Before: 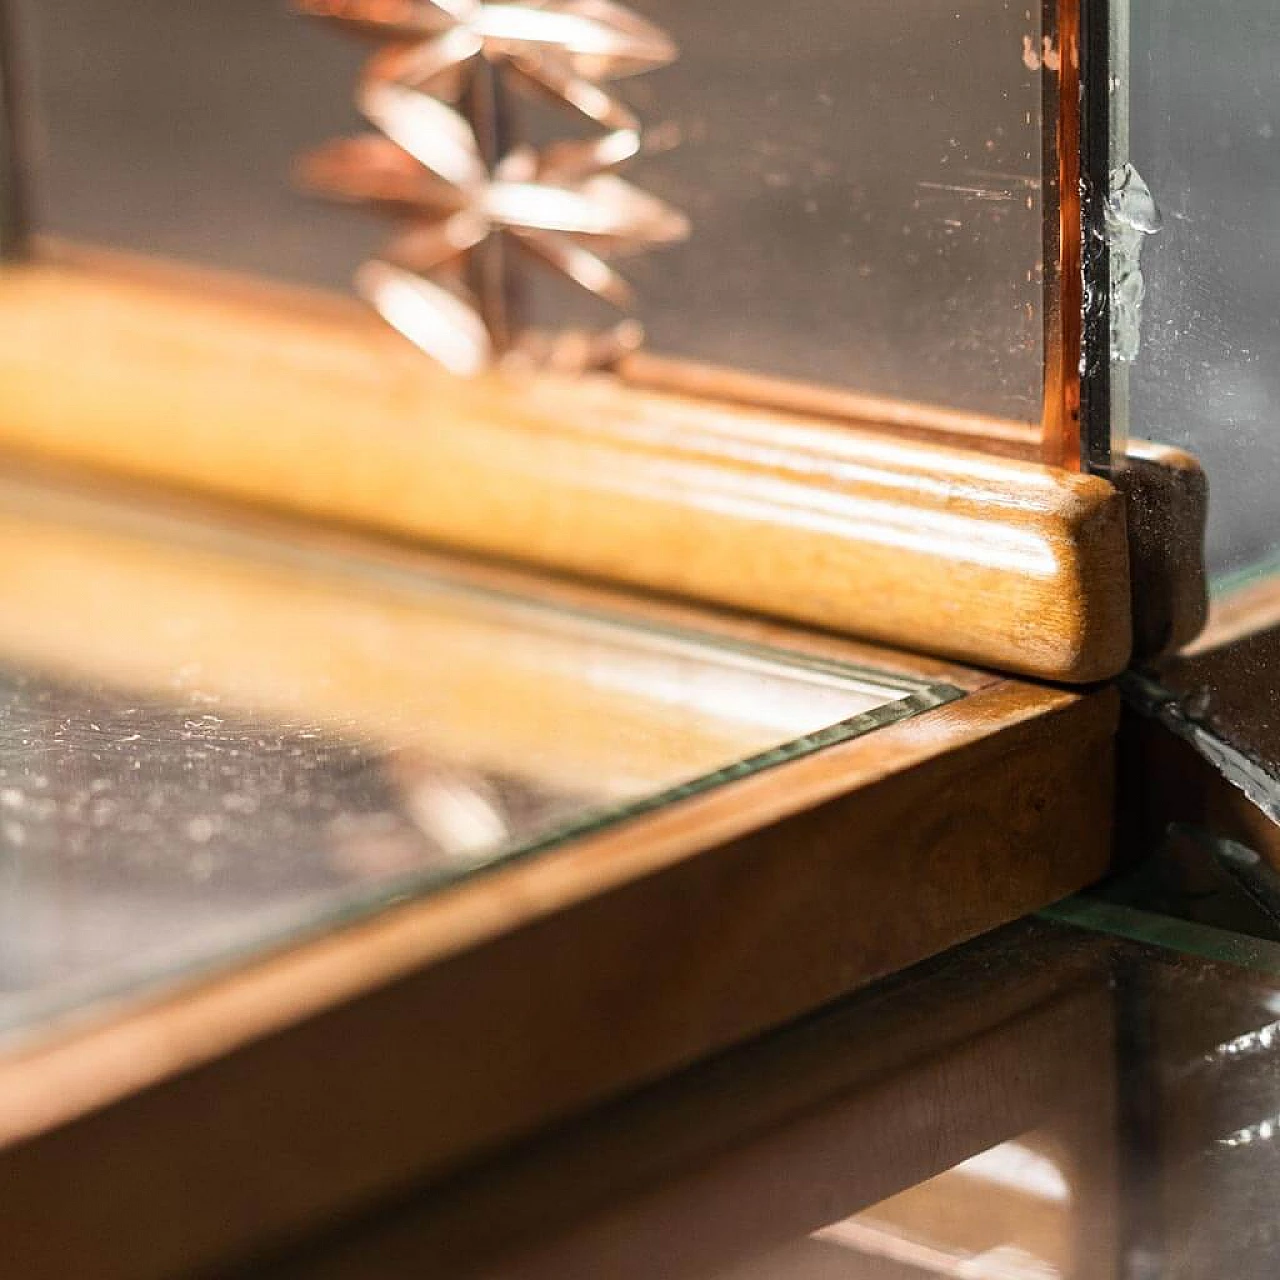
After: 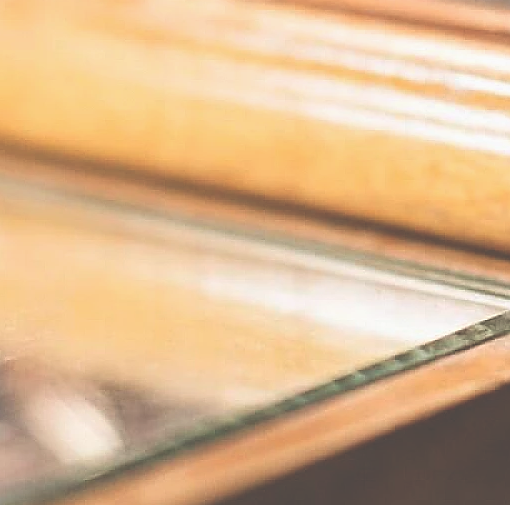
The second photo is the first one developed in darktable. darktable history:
crop: left 30.141%, top 30.488%, right 30.012%, bottom 29.984%
exposure: black level correction -0.061, exposure -0.05 EV, compensate highlight preservation false
sharpen: radius 1.563, amount 0.374, threshold 1.591
